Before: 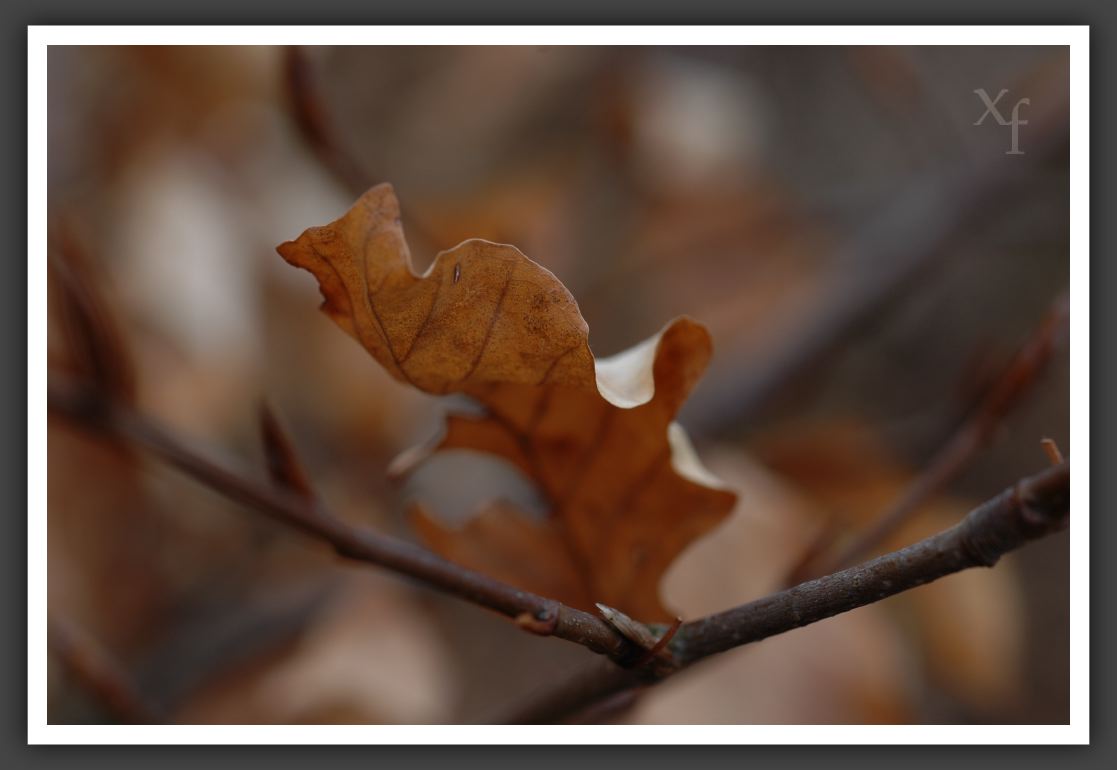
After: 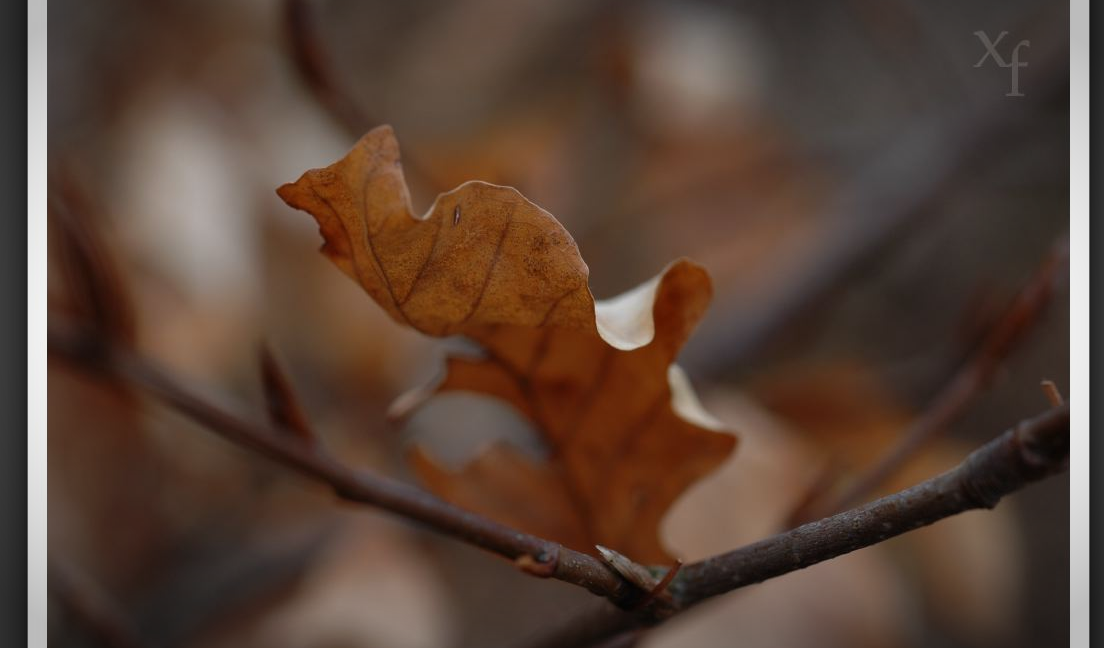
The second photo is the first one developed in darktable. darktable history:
crop: top 7.625%, bottom 8.027%
vignetting: automatic ratio true
